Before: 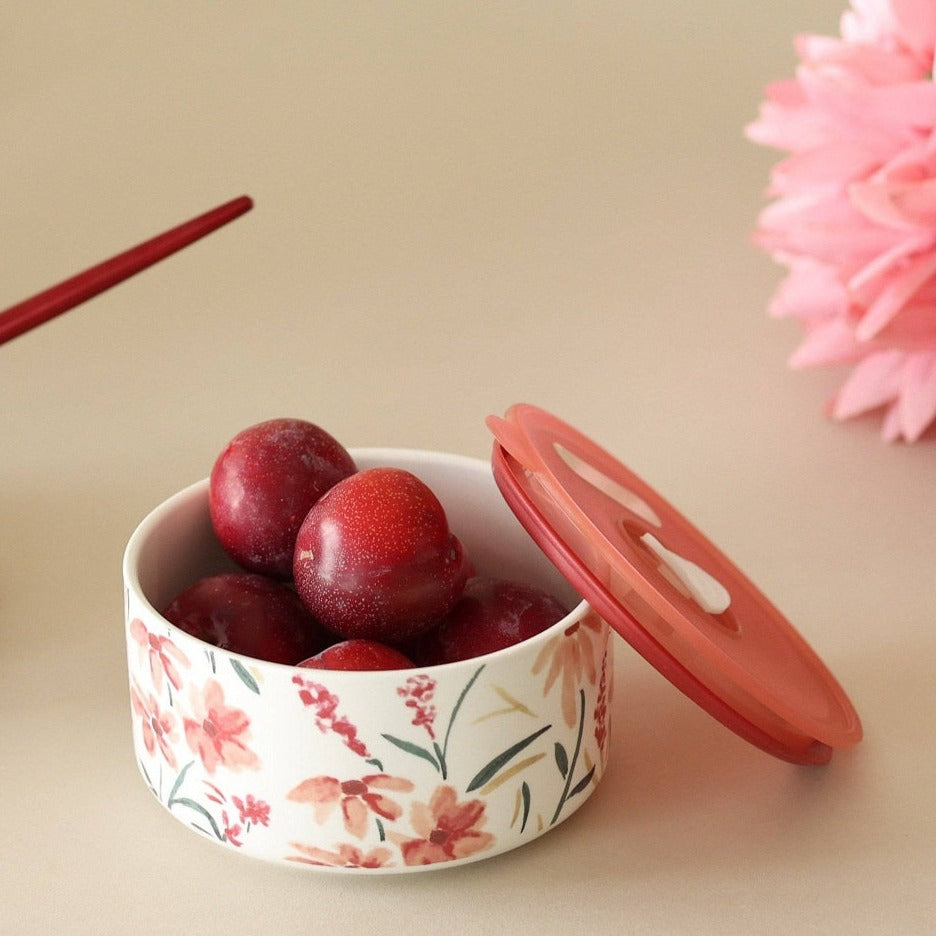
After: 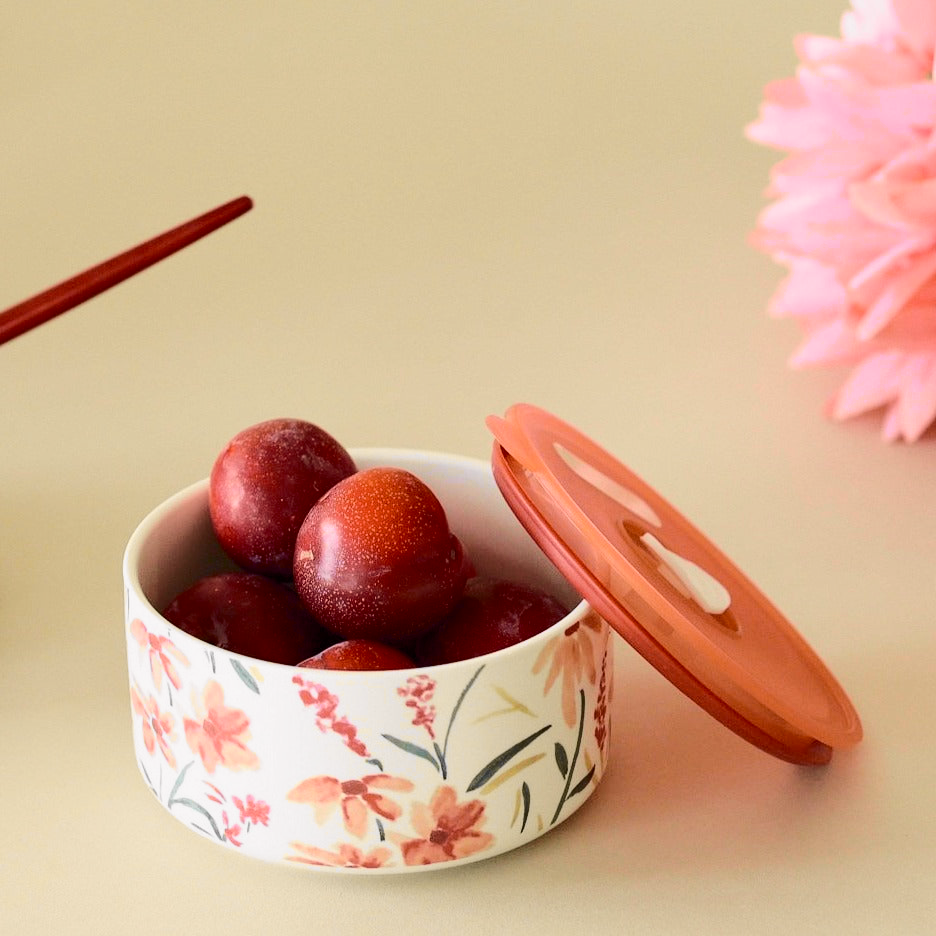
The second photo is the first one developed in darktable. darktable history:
rotate and perspective: automatic cropping original format, crop left 0, crop top 0
tone curve: curves: ch0 [(0.017, 0) (0.107, 0.071) (0.295, 0.264) (0.447, 0.507) (0.54, 0.618) (0.733, 0.791) (0.879, 0.898) (1, 0.97)]; ch1 [(0, 0) (0.393, 0.415) (0.447, 0.448) (0.485, 0.497) (0.523, 0.515) (0.544, 0.55) (0.59, 0.609) (0.686, 0.686) (1, 1)]; ch2 [(0, 0) (0.369, 0.388) (0.449, 0.431) (0.499, 0.5) (0.521, 0.505) (0.53, 0.538) (0.579, 0.601) (0.669, 0.733) (1, 1)], color space Lab, independent channels, preserve colors none
